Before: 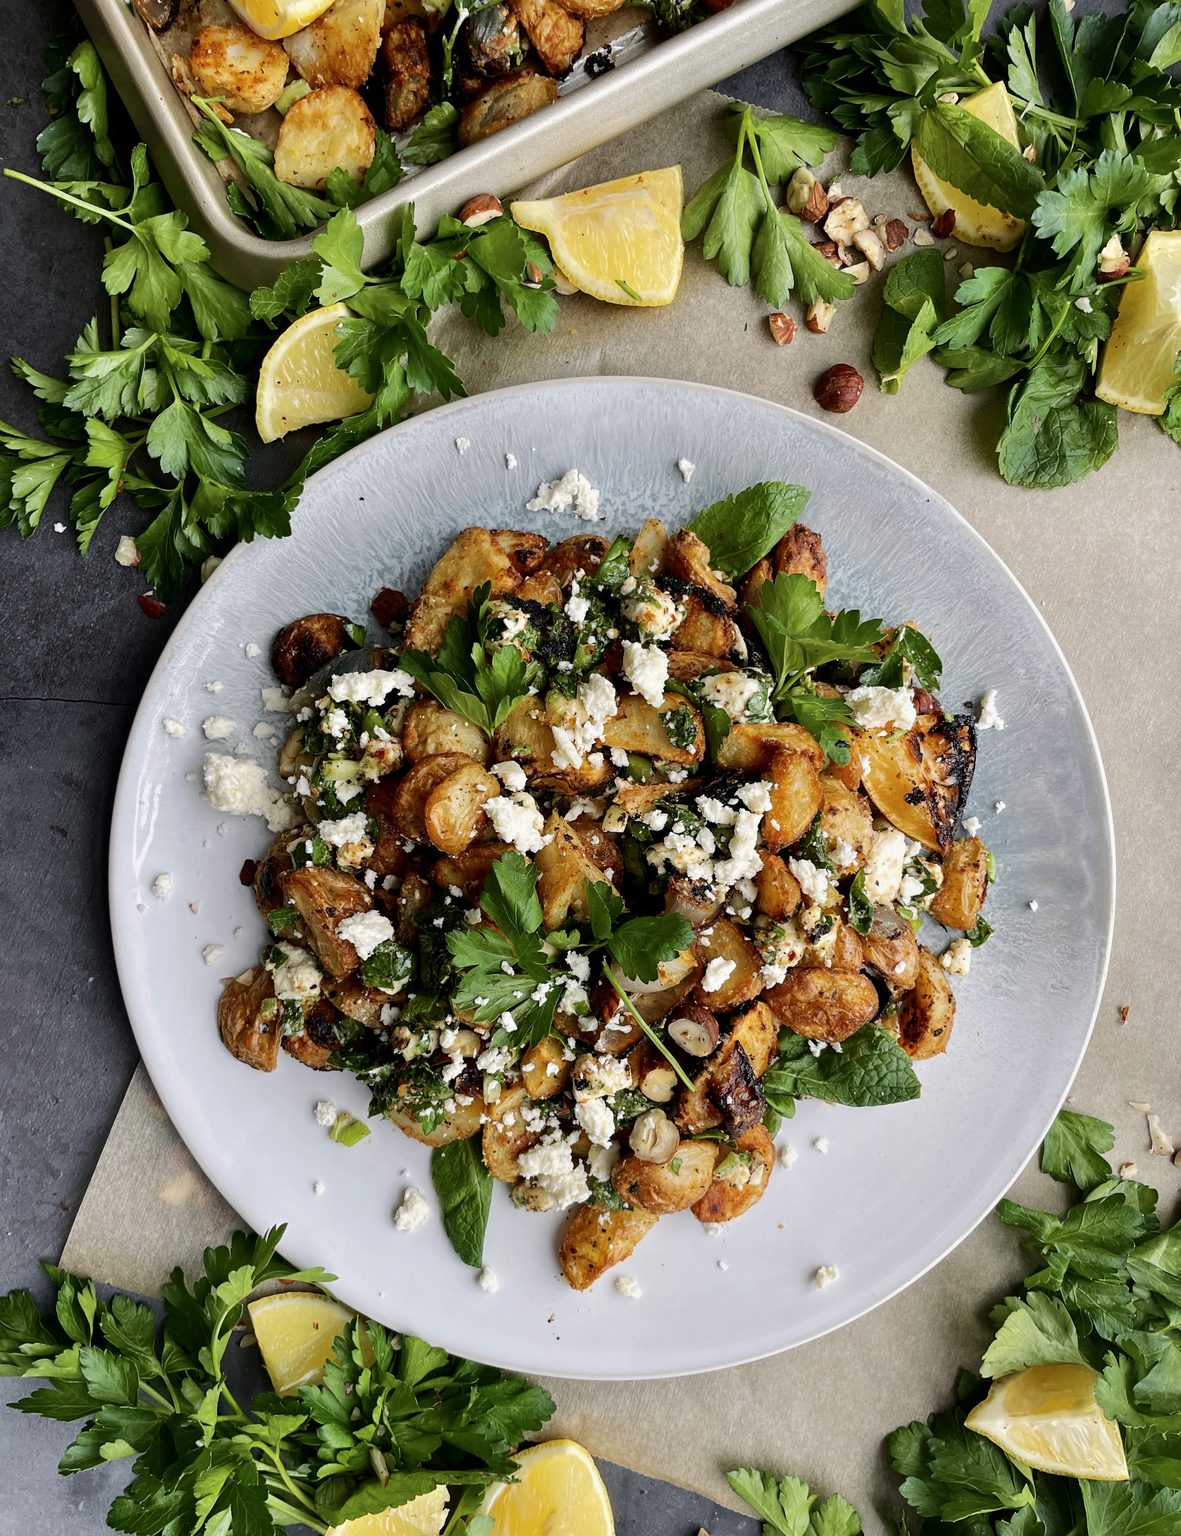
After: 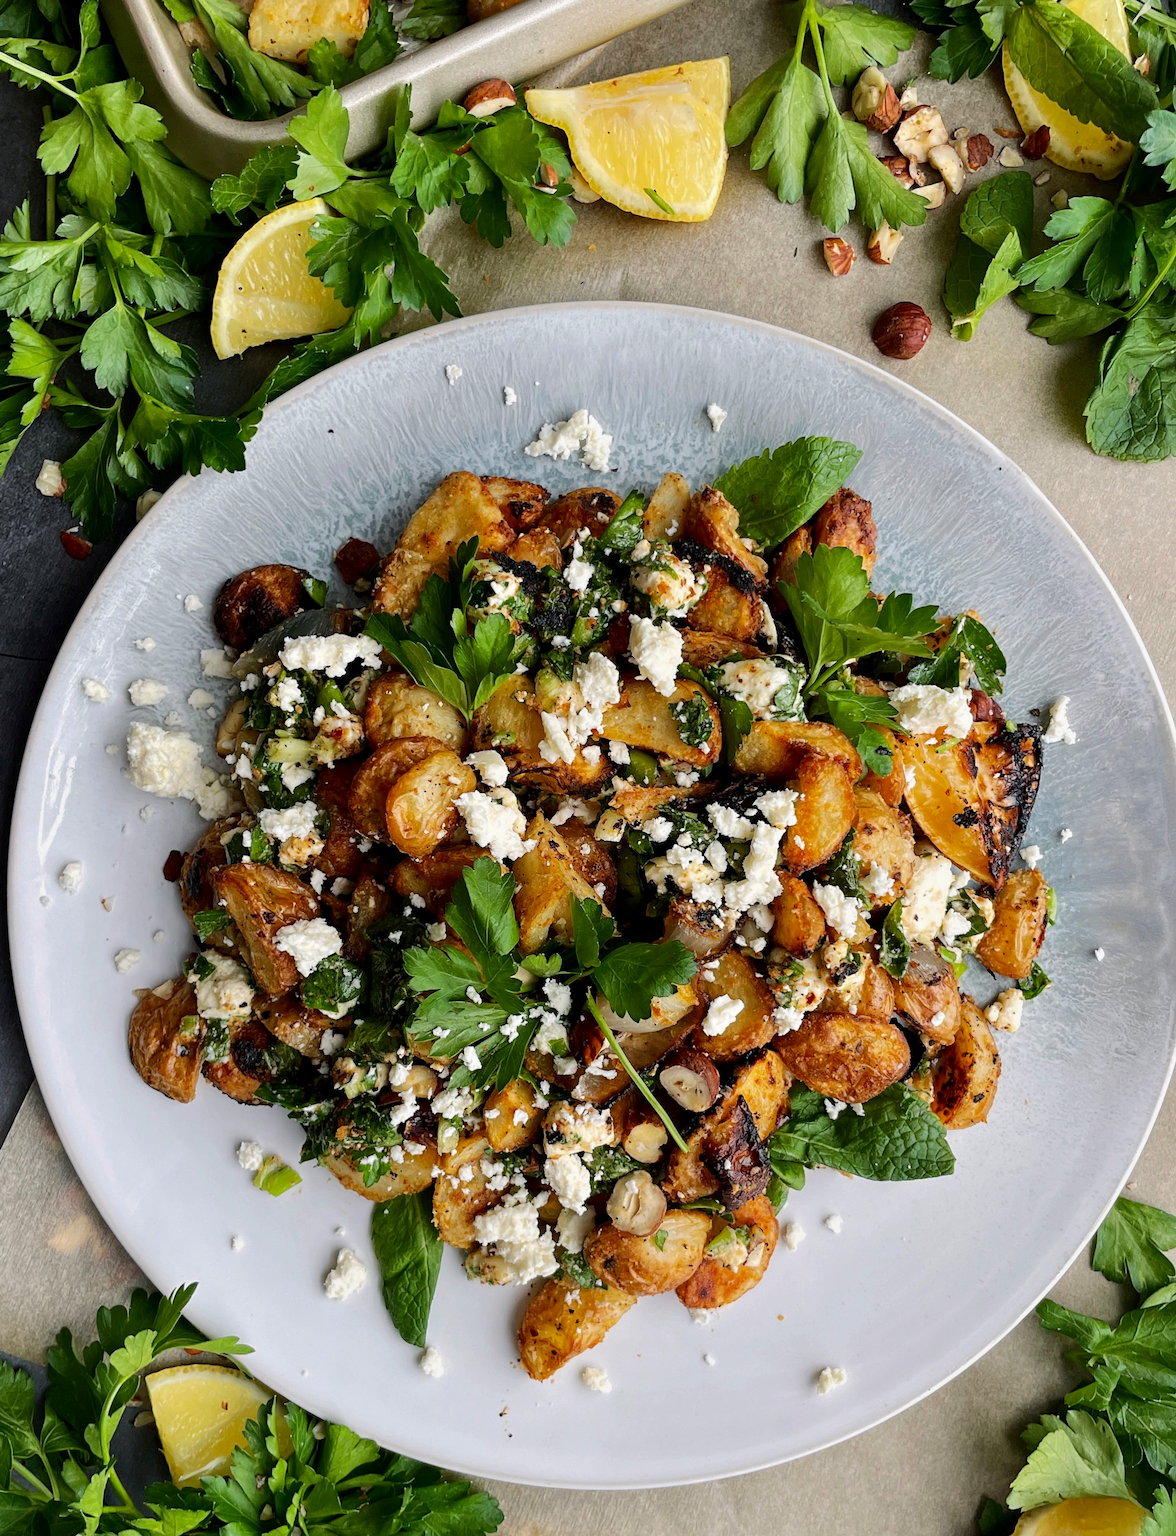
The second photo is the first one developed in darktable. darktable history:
crop and rotate: angle -3.03°, left 5.4%, top 5.204%, right 4.759%, bottom 4.611%
